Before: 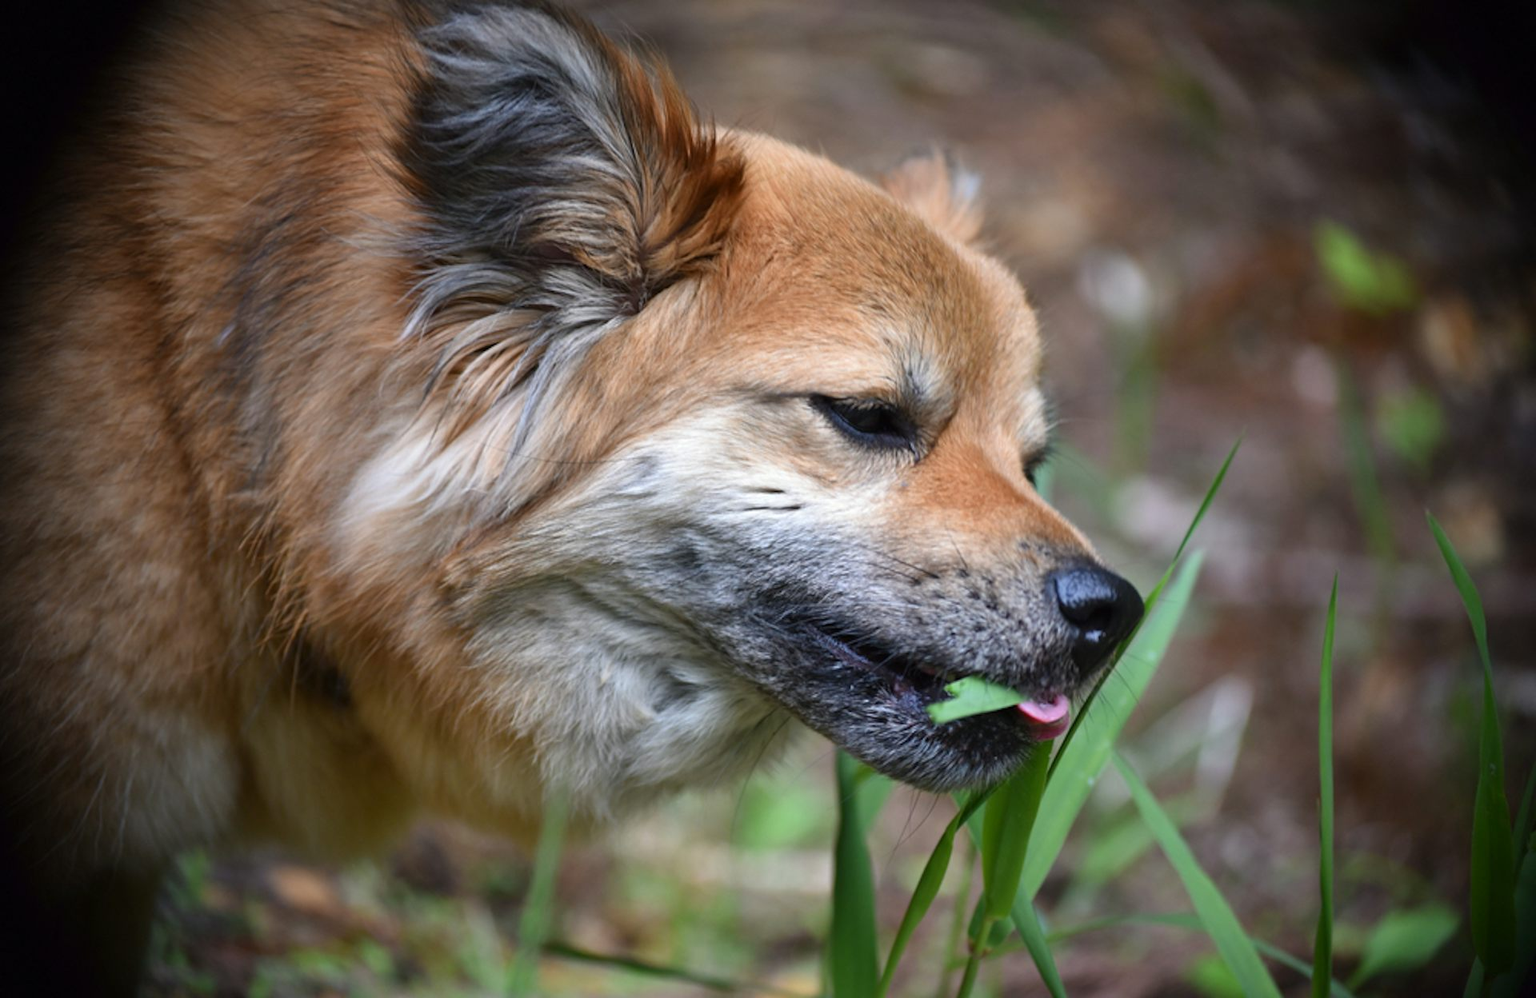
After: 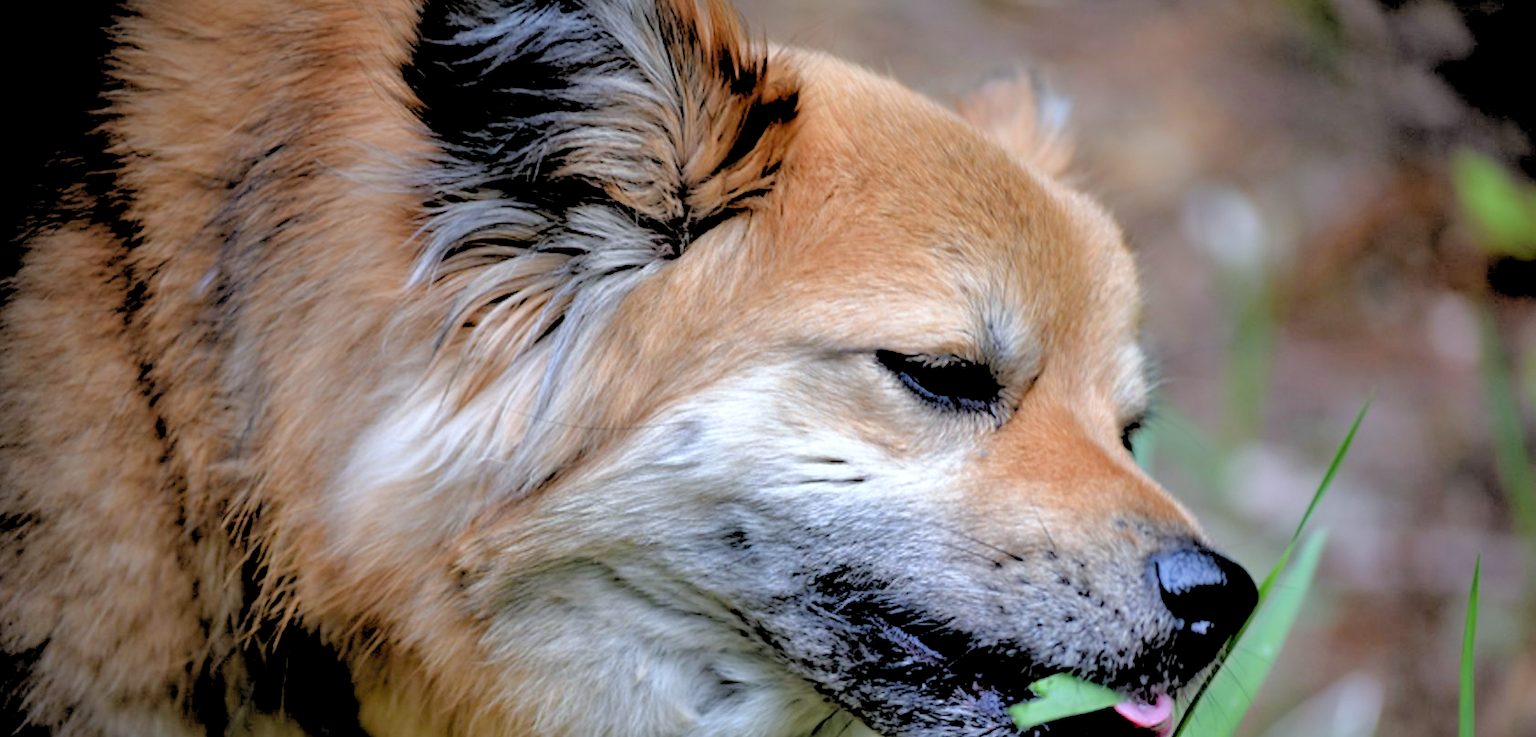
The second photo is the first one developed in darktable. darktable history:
crop: left 3.015%, top 8.969%, right 9.647%, bottom 26.457%
rgb levels: levels [[0.029, 0.461, 0.922], [0, 0.5, 1], [0, 0.5, 1]]
tone curve: curves: ch0 [(0, 0) (0.004, 0.008) (0.077, 0.156) (0.169, 0.29) (0.774, 0.774) (1, 1)], color space Lab, linked channels, preserve colors none
white balance: red 0.967, blue 1.049
